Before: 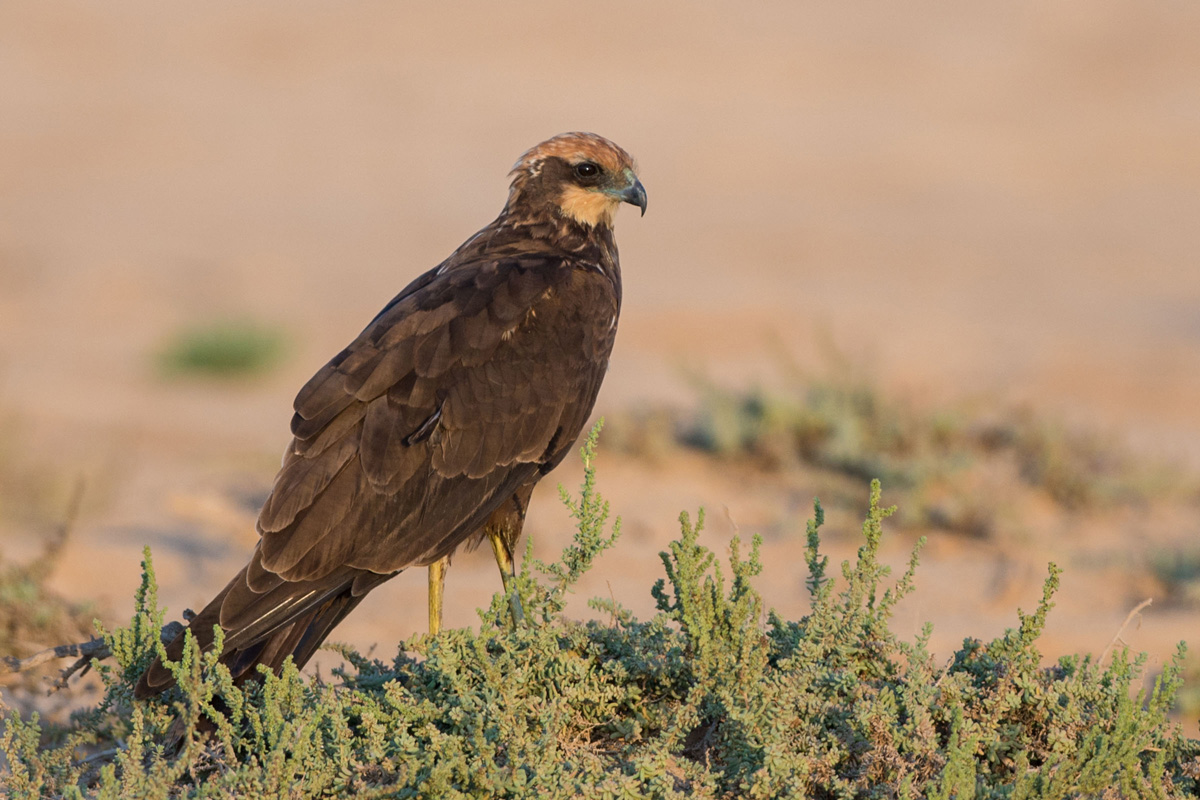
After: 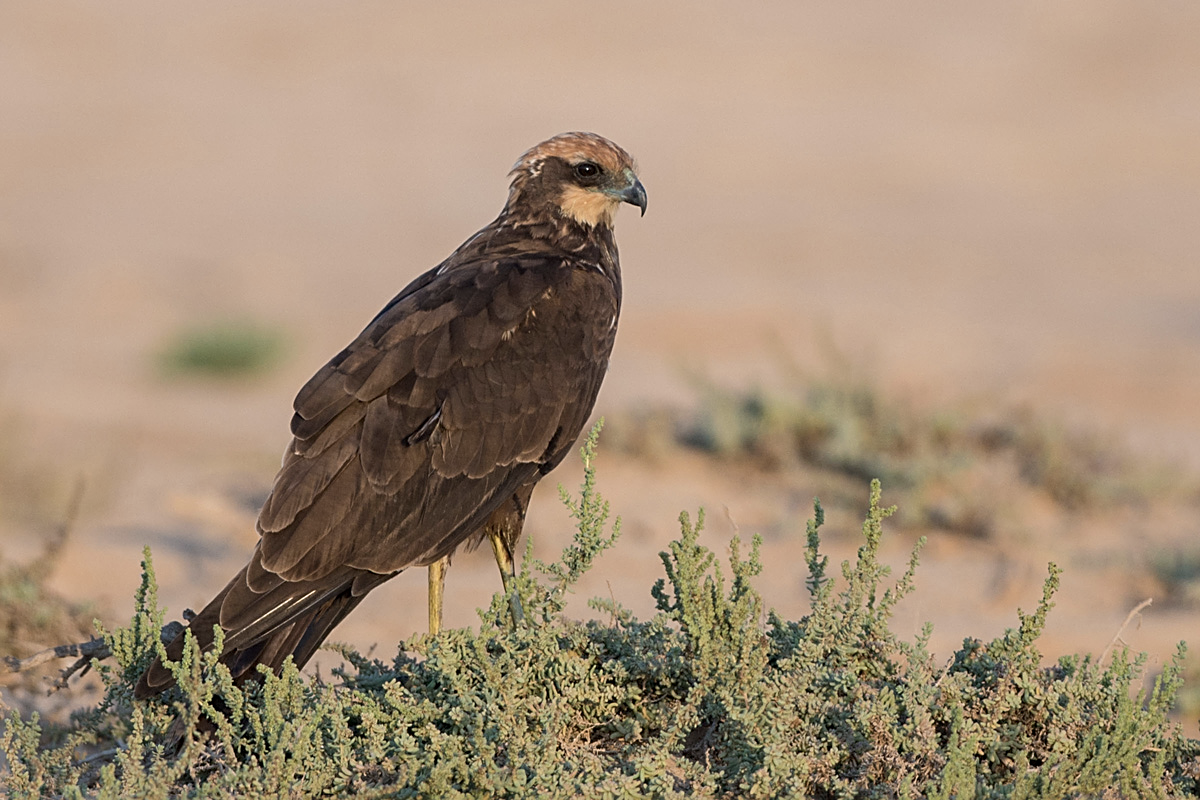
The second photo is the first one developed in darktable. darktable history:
sharpen: on, module defaults
exposure: black level correction 0.001, compensate highlight preservation false
color zones: curves: ch0 [(0.25, 0.5) (0.428, 0.473) (0.75, 0.5)]; ch1 [(0.243, 0.479) (0.398, 0.452) (0.75, 0.5)]
color correction: highlights b* 0.016, saturation 0.806
